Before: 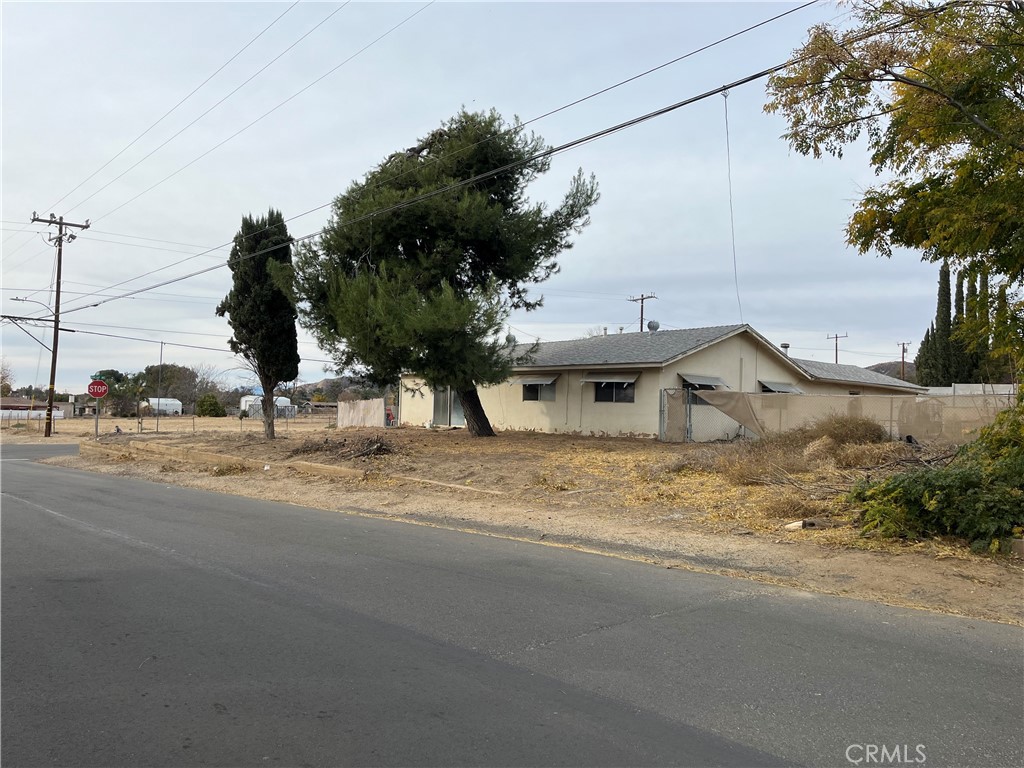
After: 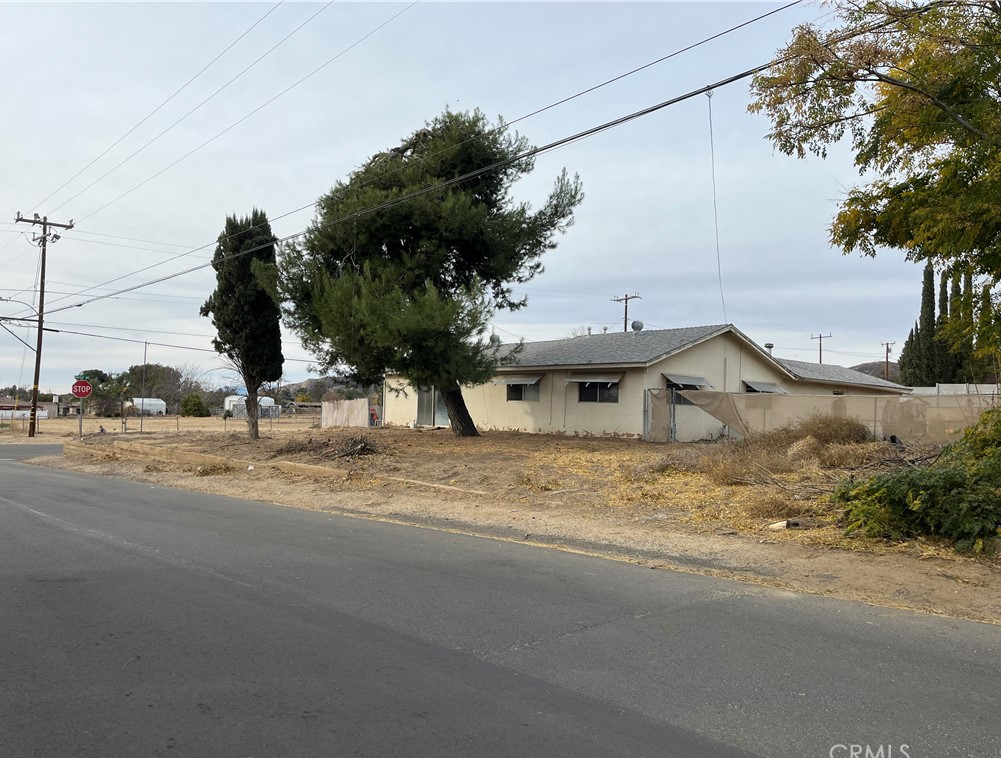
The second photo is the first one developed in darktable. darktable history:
crop and rotate: left 1.57%, right 0.581%, bottom 1.243%
